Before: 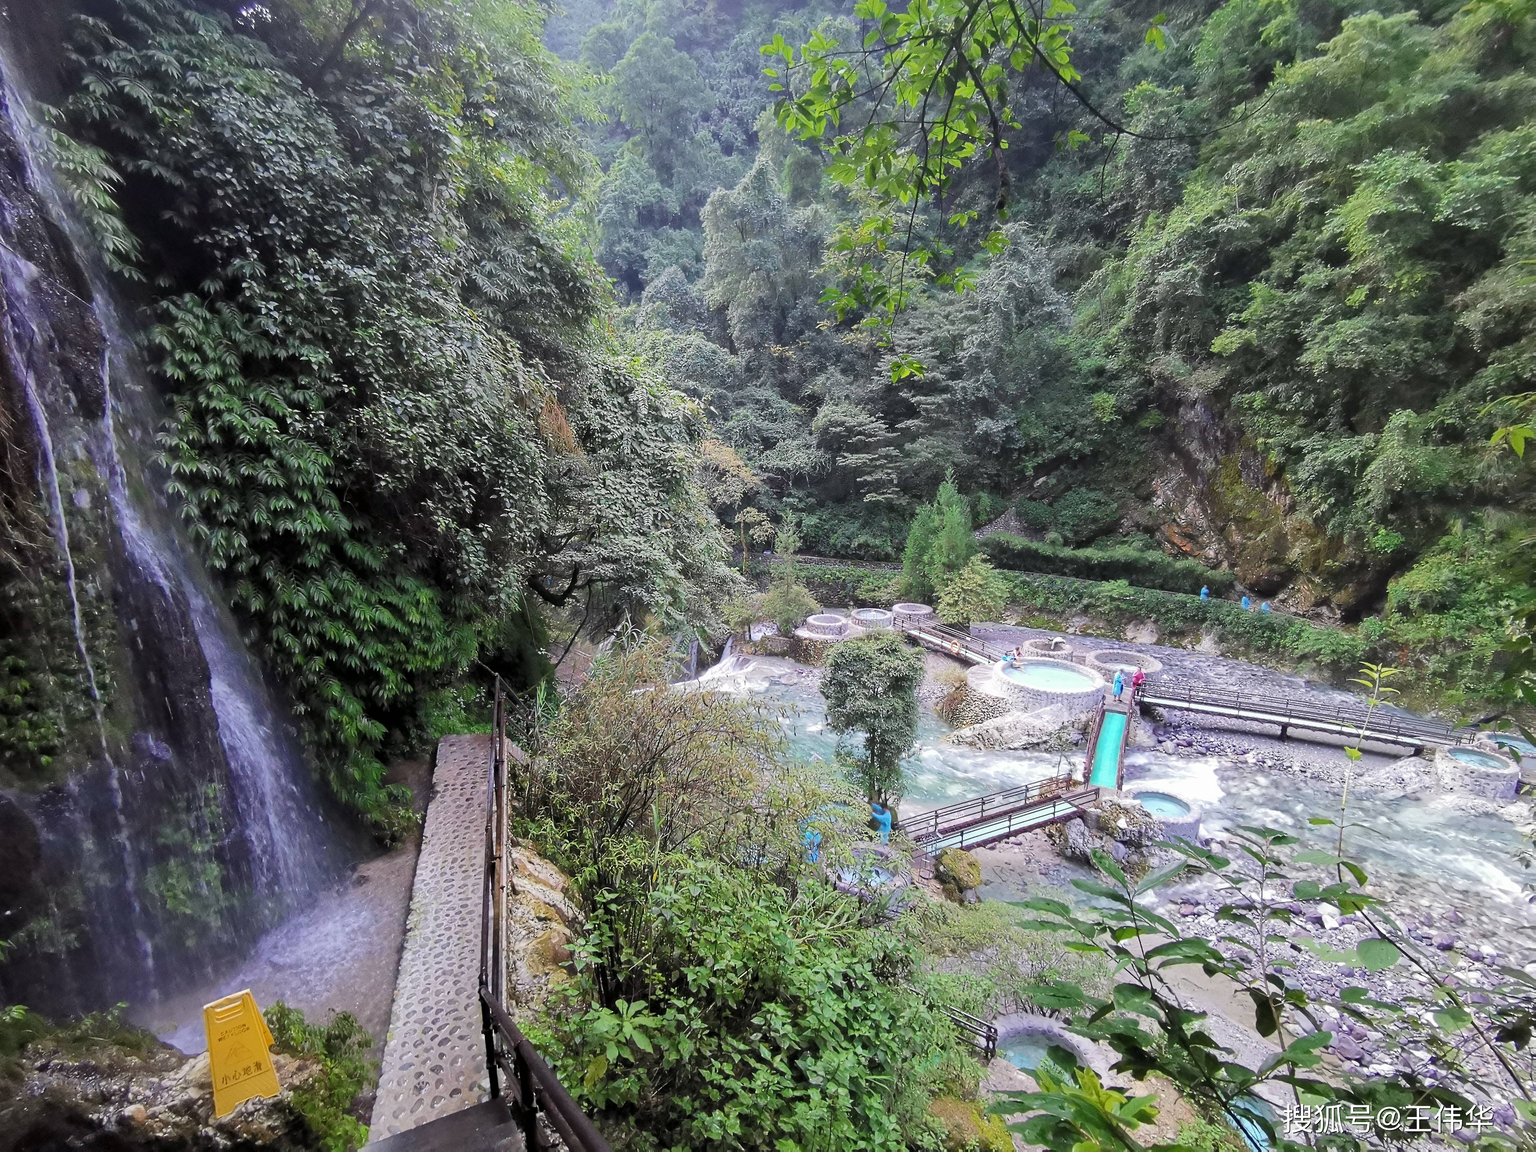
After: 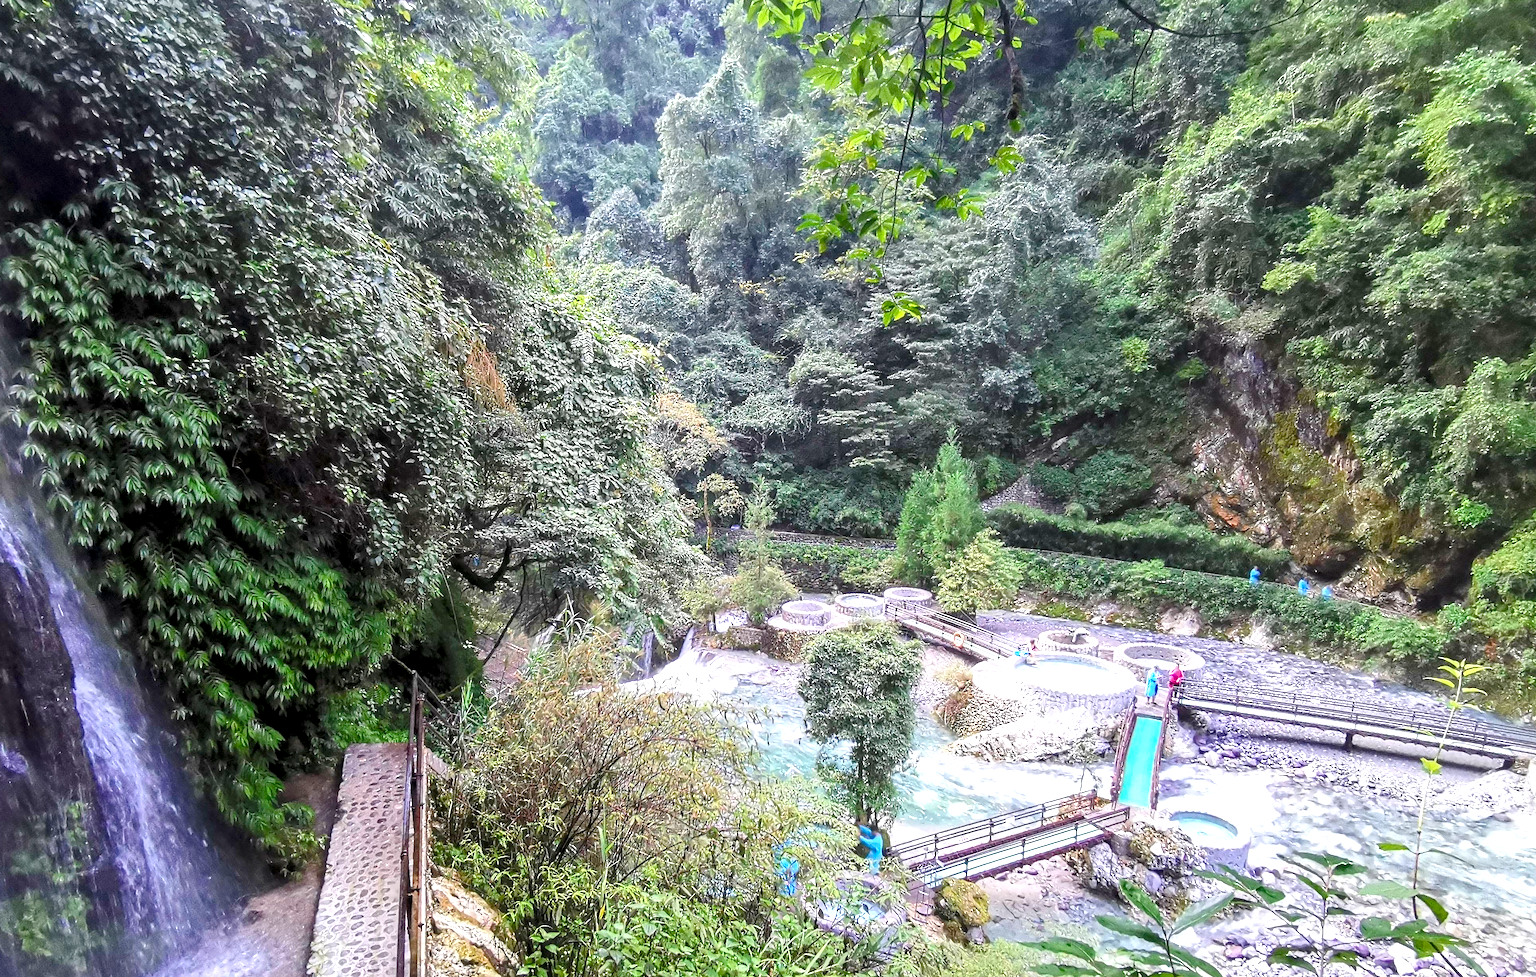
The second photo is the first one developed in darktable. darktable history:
crop and rotate: left 9.658%, top 9.452%, right 6.126%, bottom 19.113%
color balance rgb: perceptual saturation grading › global saturation 20%, perceptual saturation grading › highlights -25.276%, perceptual saturation grading › shadows 25.904%, global vibrance 14.652%
local contrast: detail 130%
exposure: black level correction 0, exposure 0.689 EV, compensate exposure bias true, compensate highlight preservation false
contrast brightness saturation: contrast 0.045, saturation 0.068
